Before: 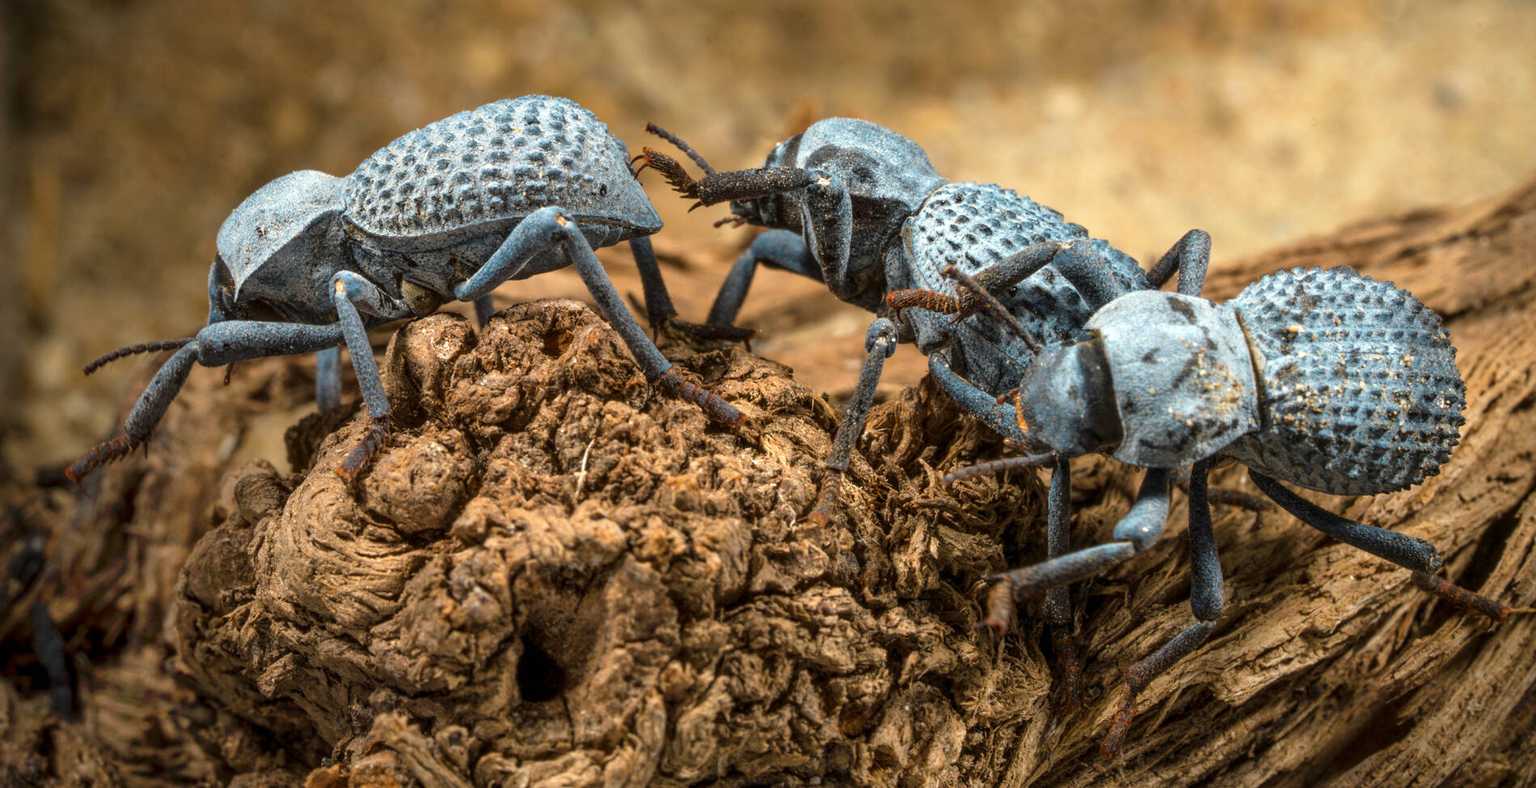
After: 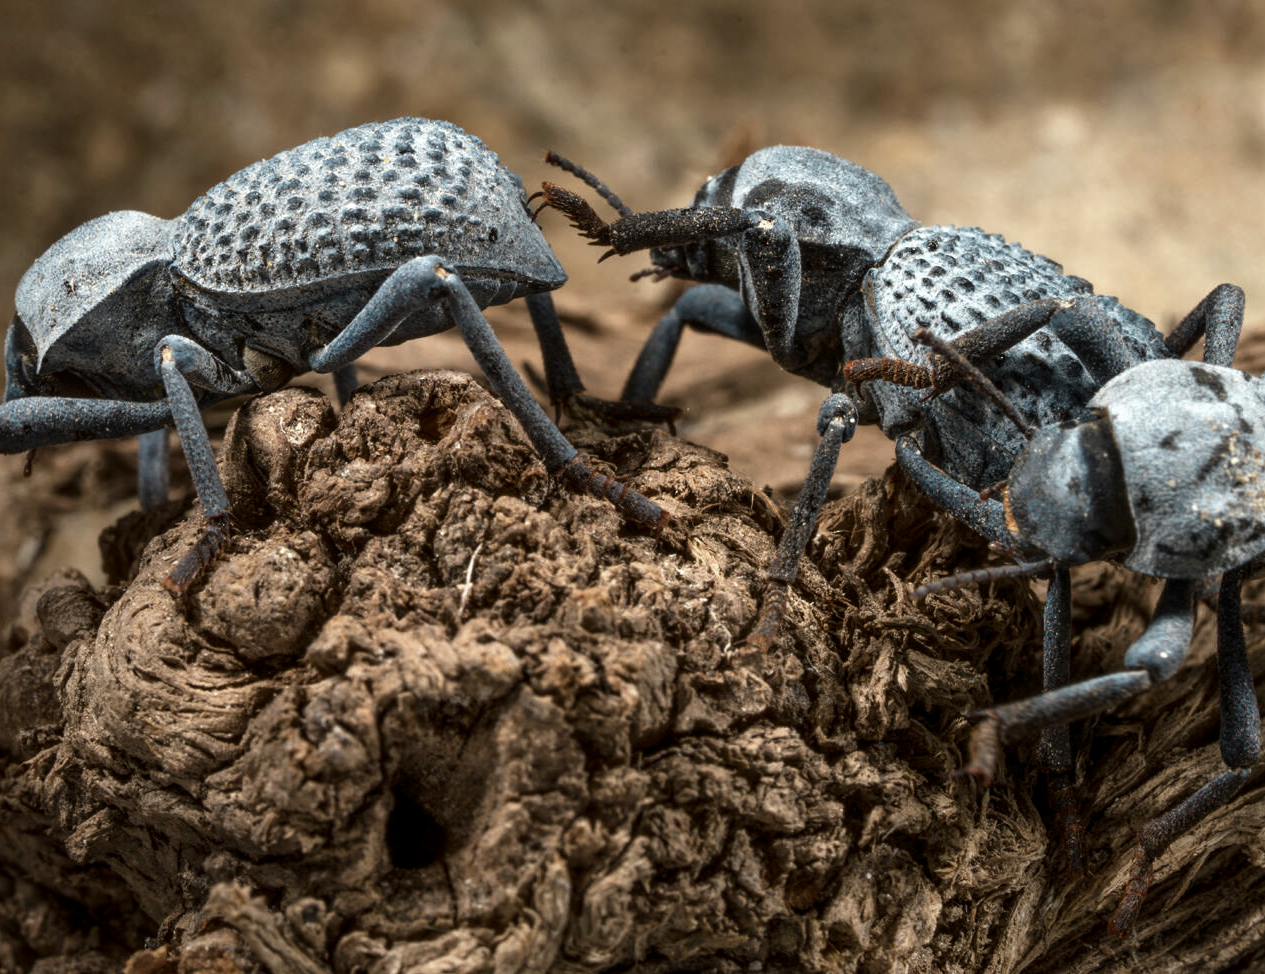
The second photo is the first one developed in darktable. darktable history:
contrast brightness saturation: contrast 0.068, brightness -0.137, saturation 0.12
crop and rotate: left 13.356%, right 20.015%
color correction: highlights b* 0.057, saturation 0.535
